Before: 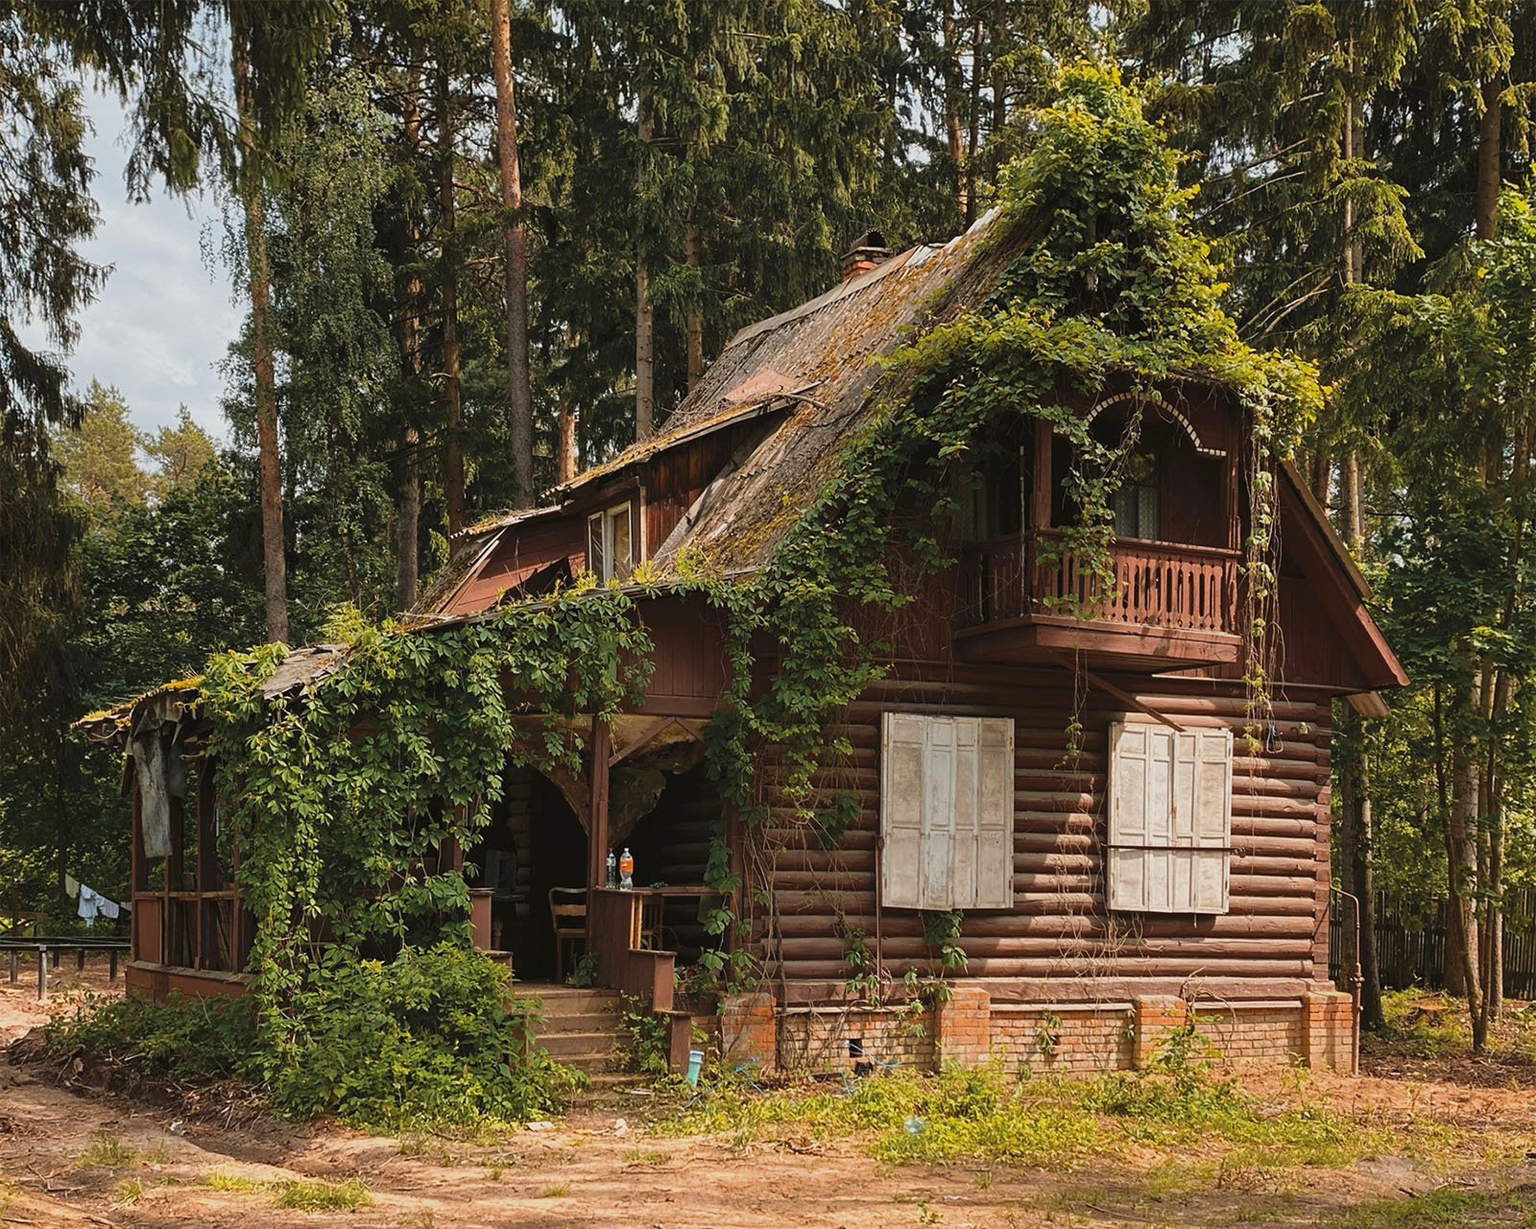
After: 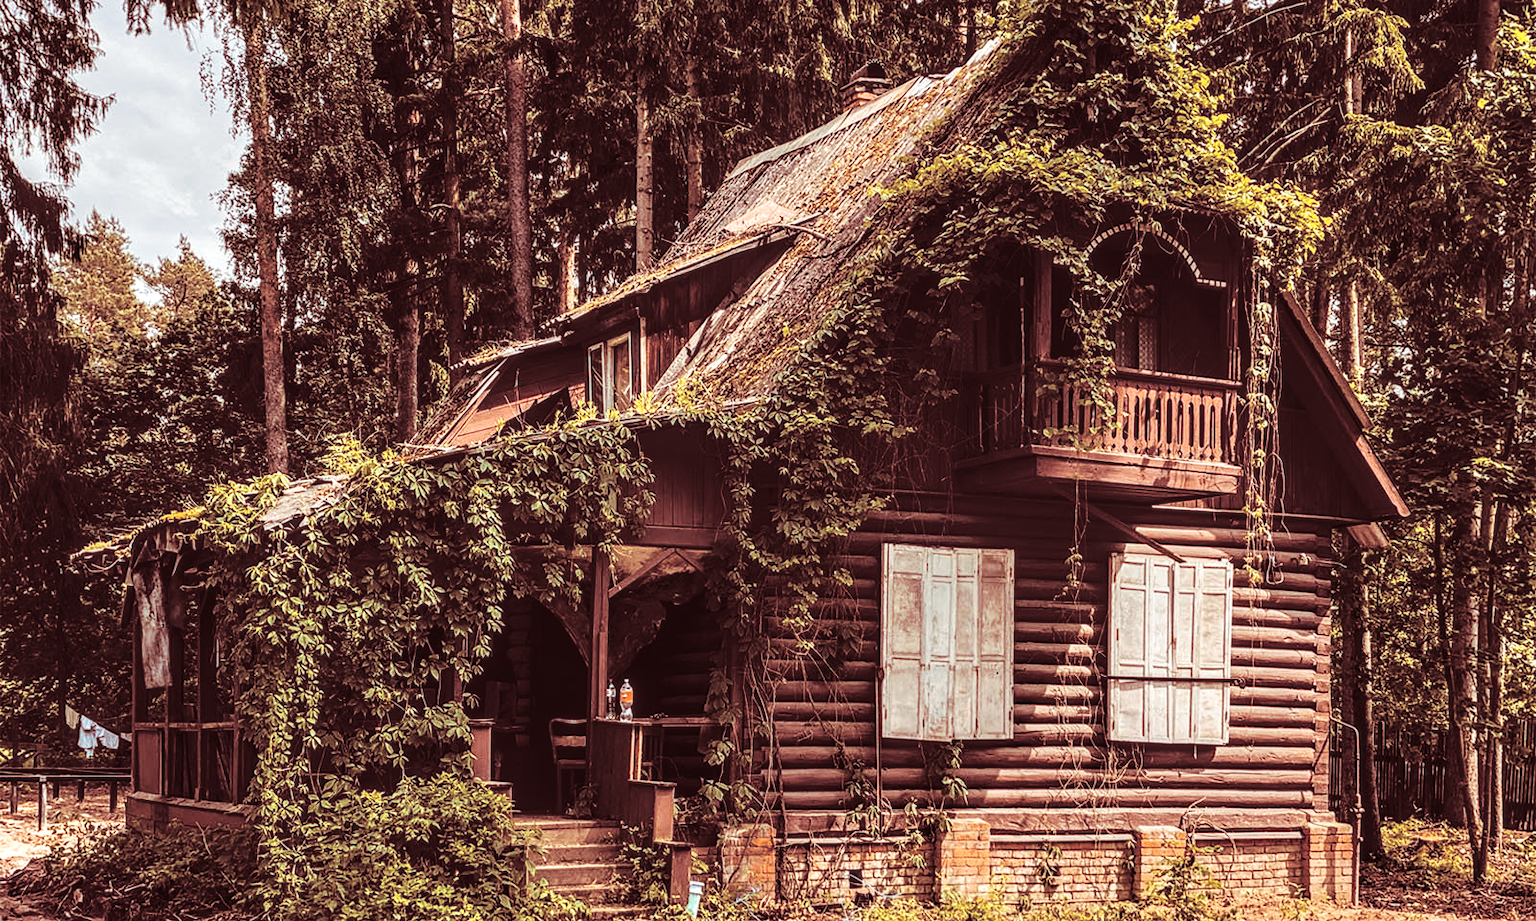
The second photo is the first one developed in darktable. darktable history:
tone curve: curves: ch0 [(0, 0) (0.003, 0.112) (0.011, 0.115) (0.025, 0.111) (0.044, 0.114) (0.069, 0.126) (0.1, 0.144) (0.136, 0.164) (0.177, 0.196) (0.224, 0.249) (0.277, 0.316) (0.335, 0.401) (0.399, 0.487) (0.468, 0.571) (0.543, 0.647) (0.623, 0.728) (0.709, 0.795) (0.801, 0.866) (0.898, 0.933) (1, 1)], preserve colors none
local contrast: highlights 0%, shadows 0%, detail 182%
crop: top 13.819%, bottom 11.169%
split-toning: highlights › saturation 0, balance -61.83
